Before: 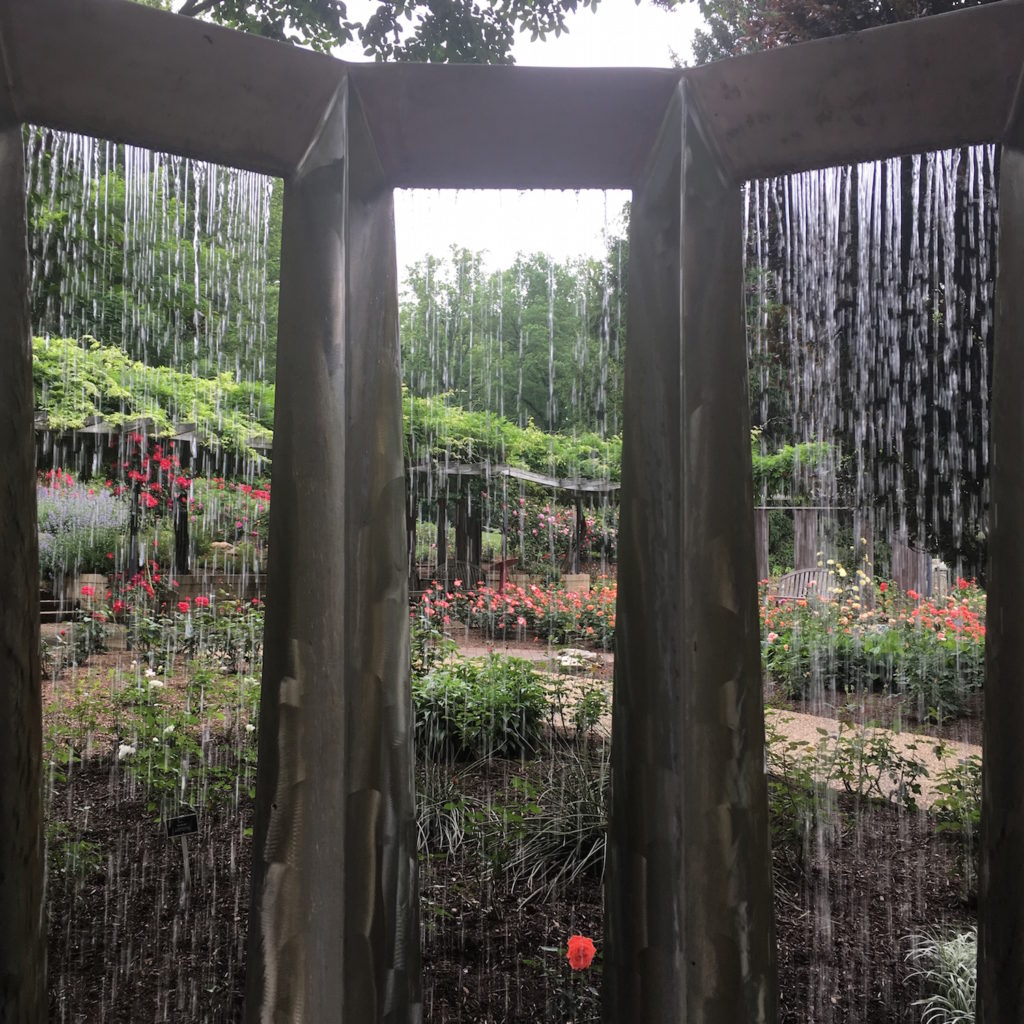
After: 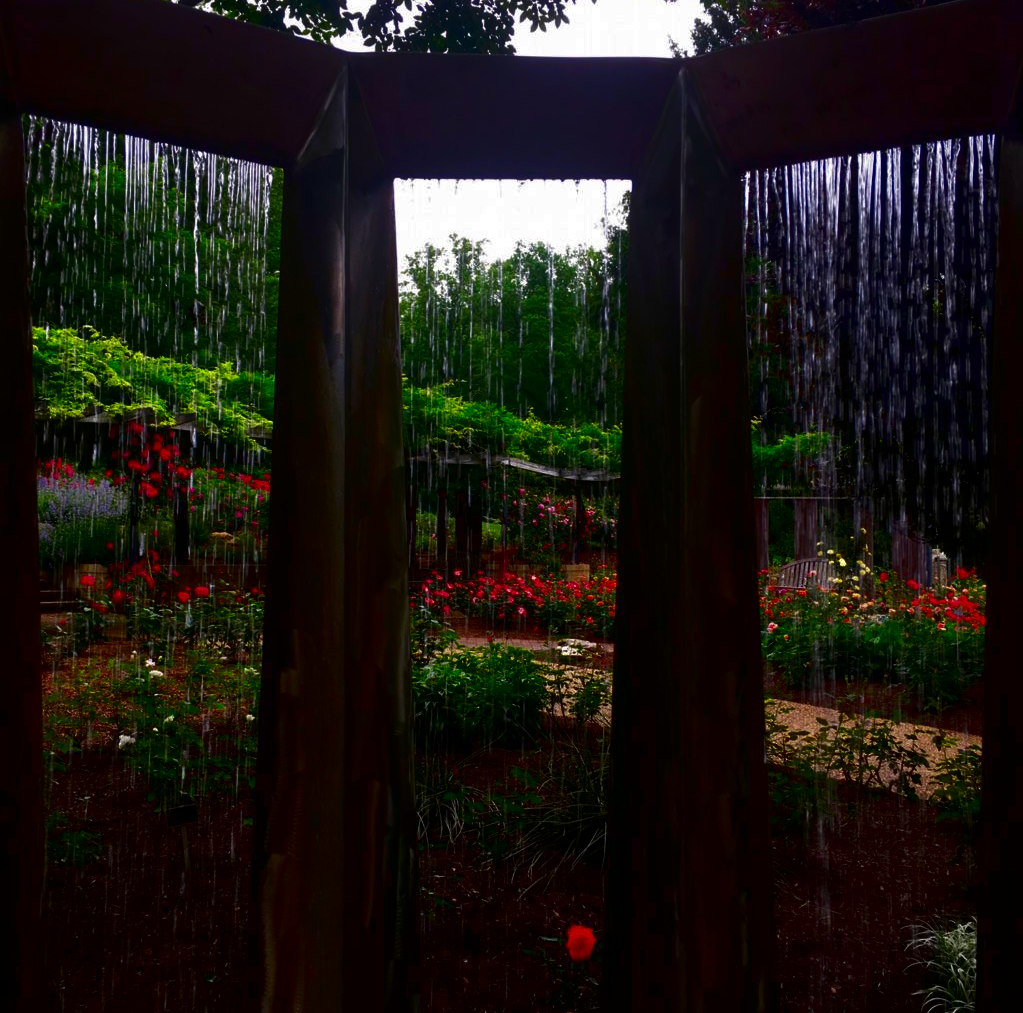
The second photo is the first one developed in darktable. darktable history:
crop: top 1.049%, right 0.001%
contrast brightness saturation: brightness -1, saturation 1
